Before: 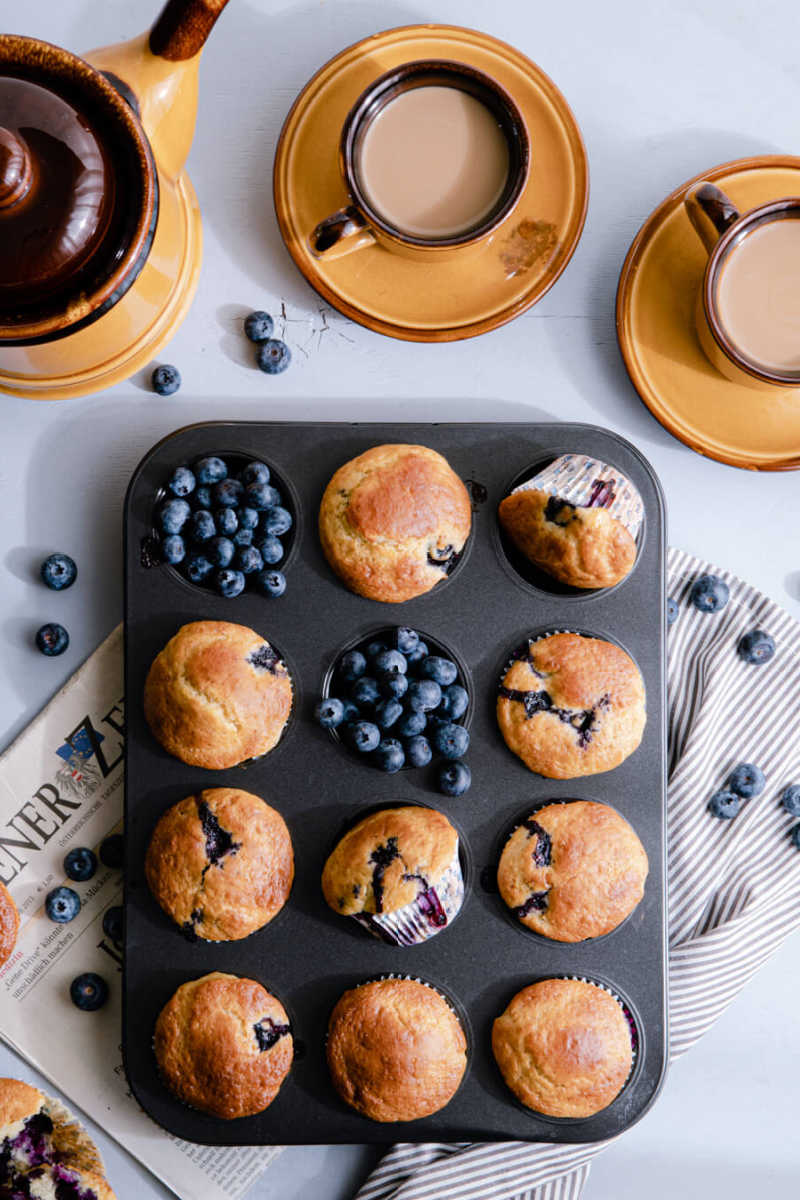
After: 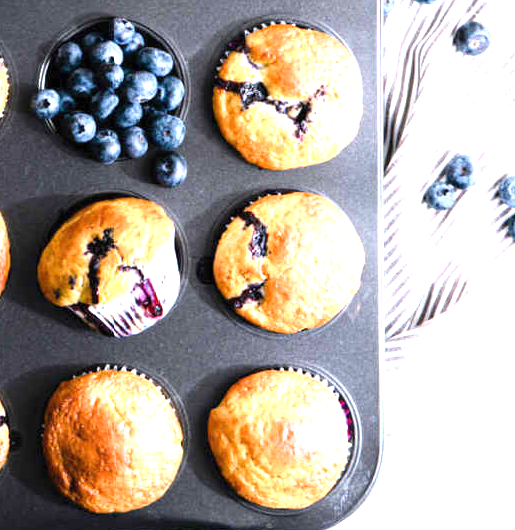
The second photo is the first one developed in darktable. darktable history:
crop and rotate: left 35.503%, top 50.764%, bottom 4.993%
exposure: black level correction 0, exposure 1.481 EV, compensate exposure bias true, compensate highlight preservation false
